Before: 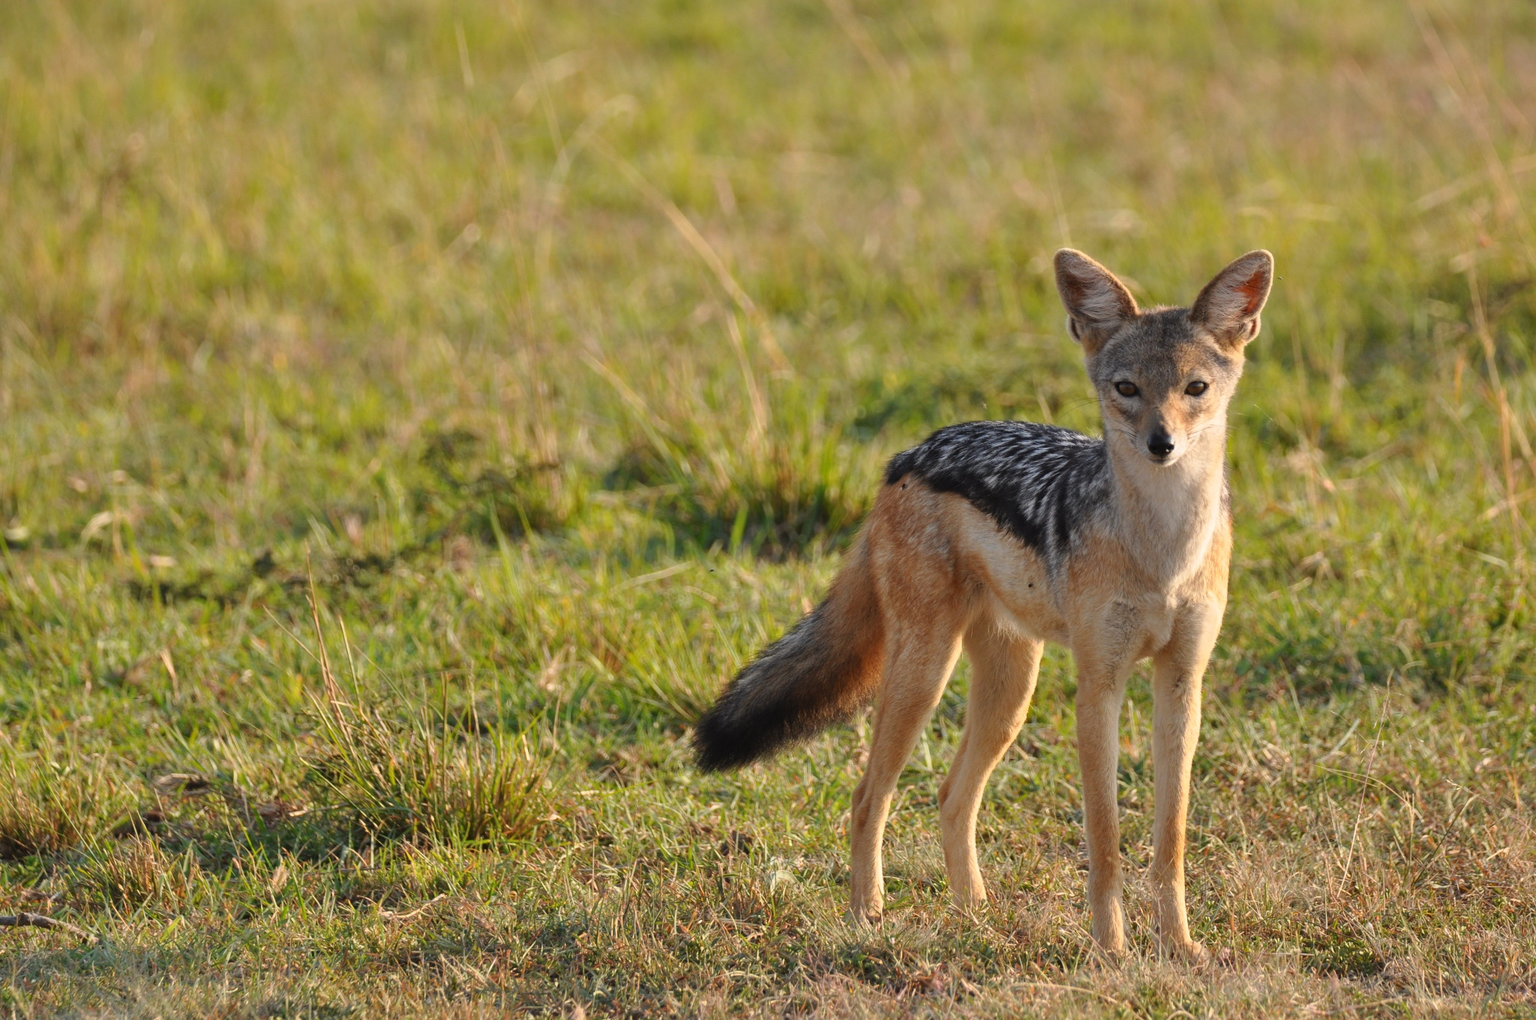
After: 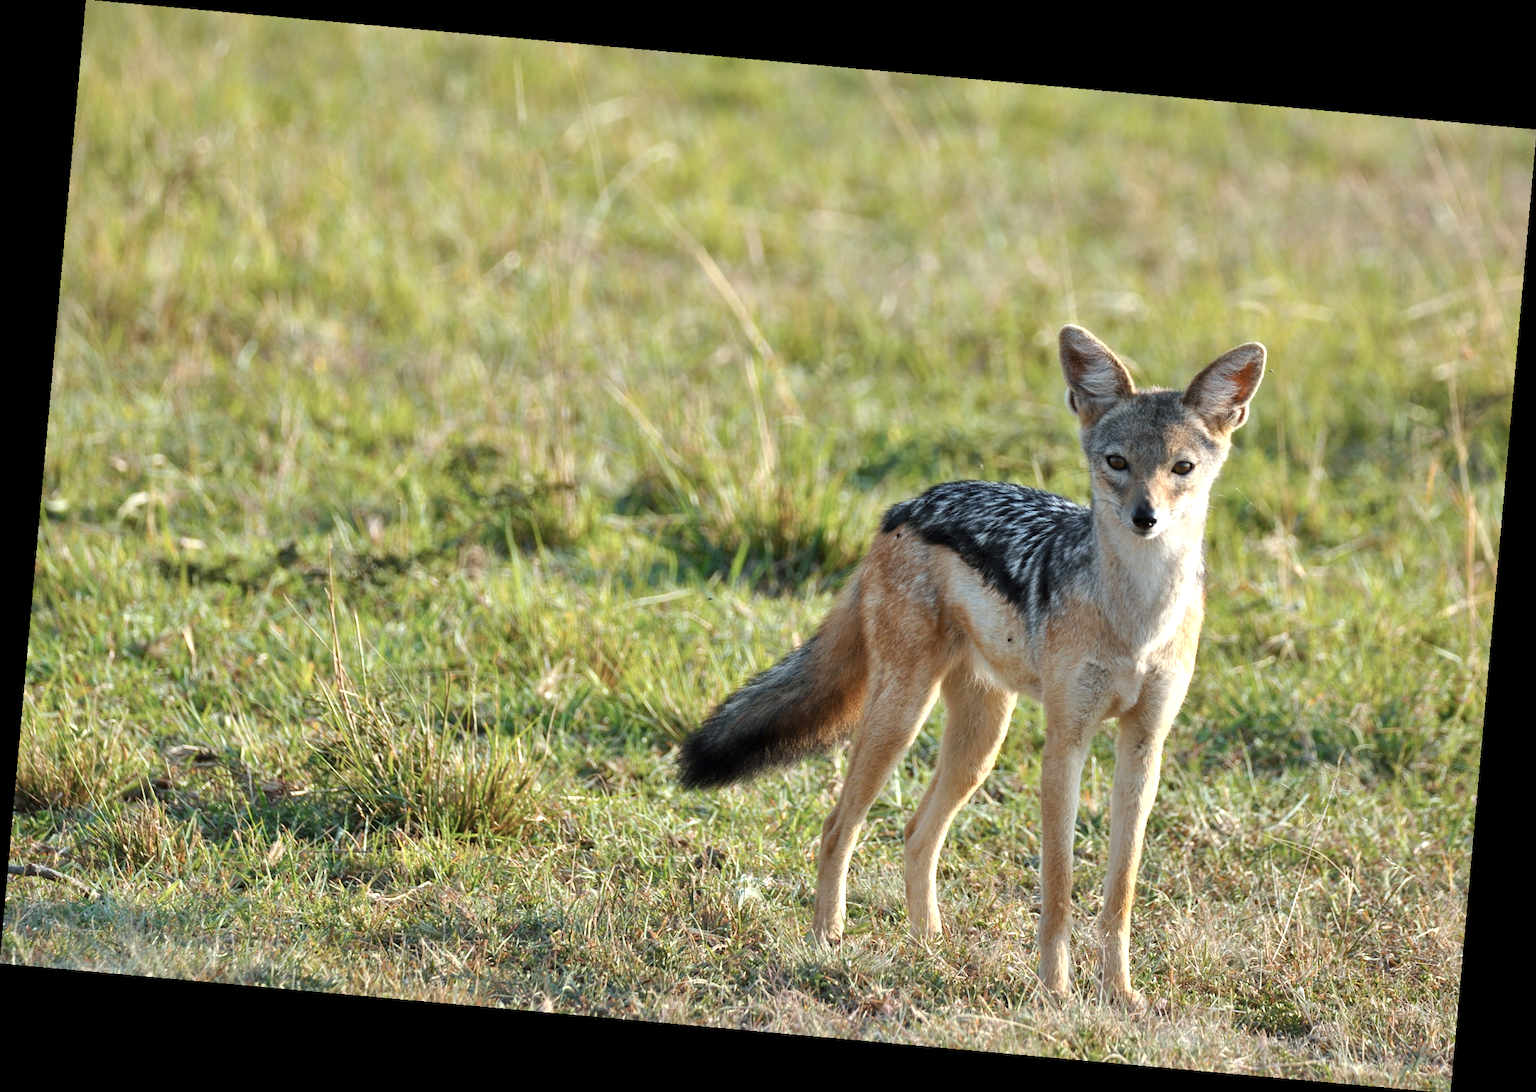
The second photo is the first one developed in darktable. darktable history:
rotate and perspective: rotation 5.12°, automatic cropping off
exposure: exposure 0.556 EV, compensate highlight preservation false
color correction: highlights a* -12.64, highlights b* -18.1, saturation 0.7
local contrast: mode bilateral grid, contrast 20, coarseness 50, detail 120%, midtone range 0.2
color balance rgb: shadows lift › chroma 2%, shadows lift › hue 217.2°, power › hue 60°, highlights gain › chroma 1%, highlights gain › hue 69.6°, global offset › luminance -0.5%, perceptual saturation grading › global saturation 15%, global vibrance 15%
